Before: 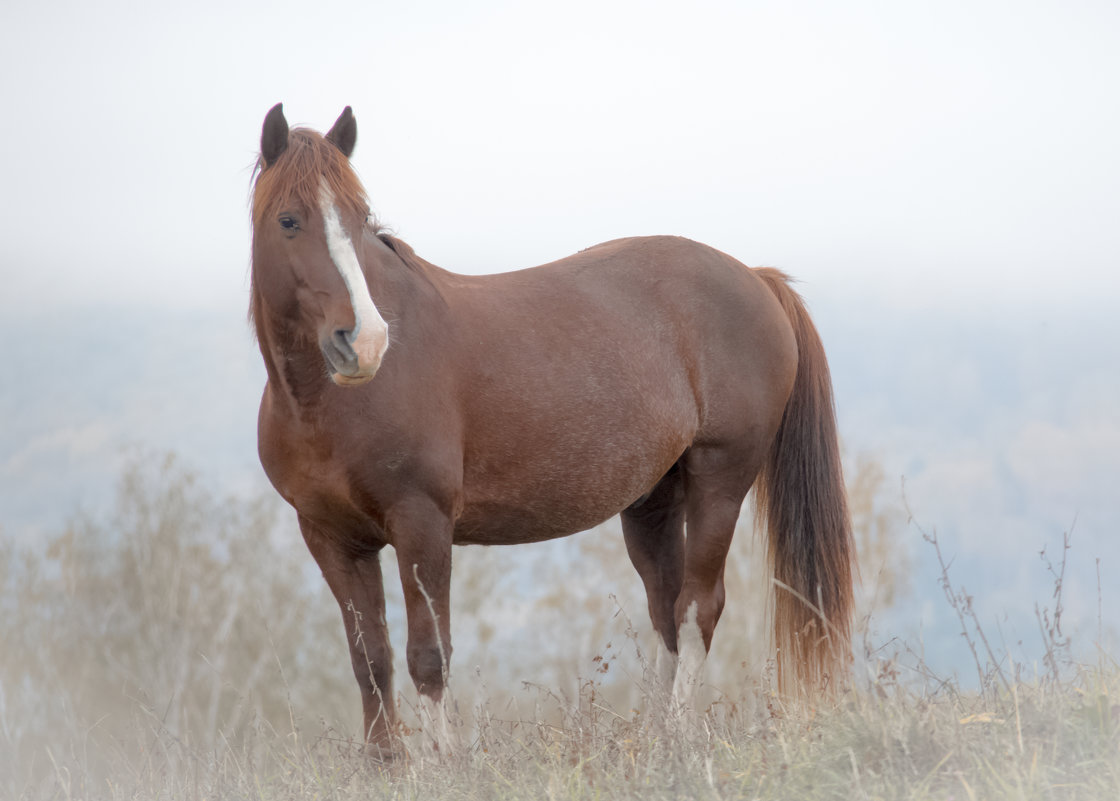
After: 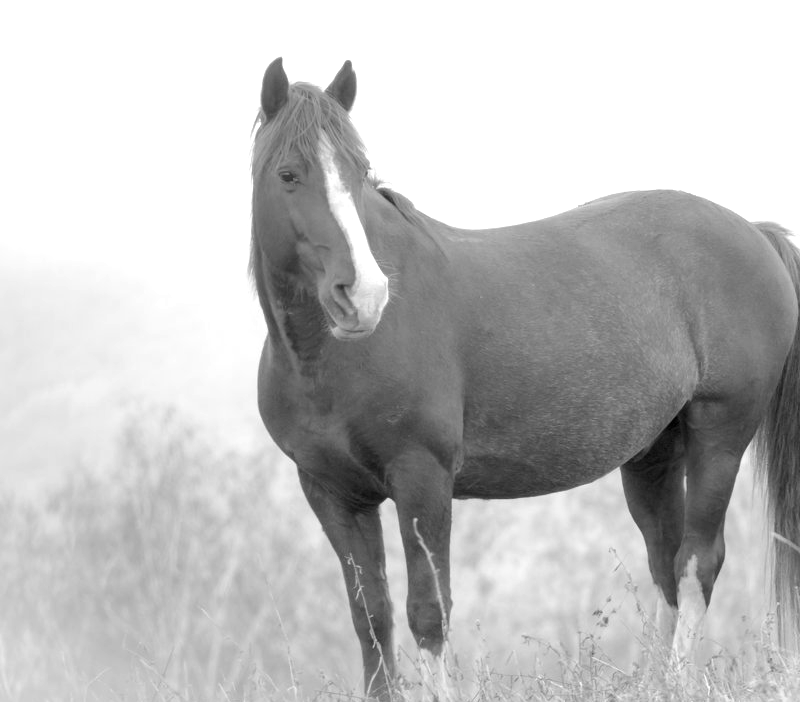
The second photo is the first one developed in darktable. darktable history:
exposure: exposure 0.6 EV, compensate highlight preservation false
crop: top 5.803%, right 27.864%, bottom 5.804%
monochrome: on, module defaults
